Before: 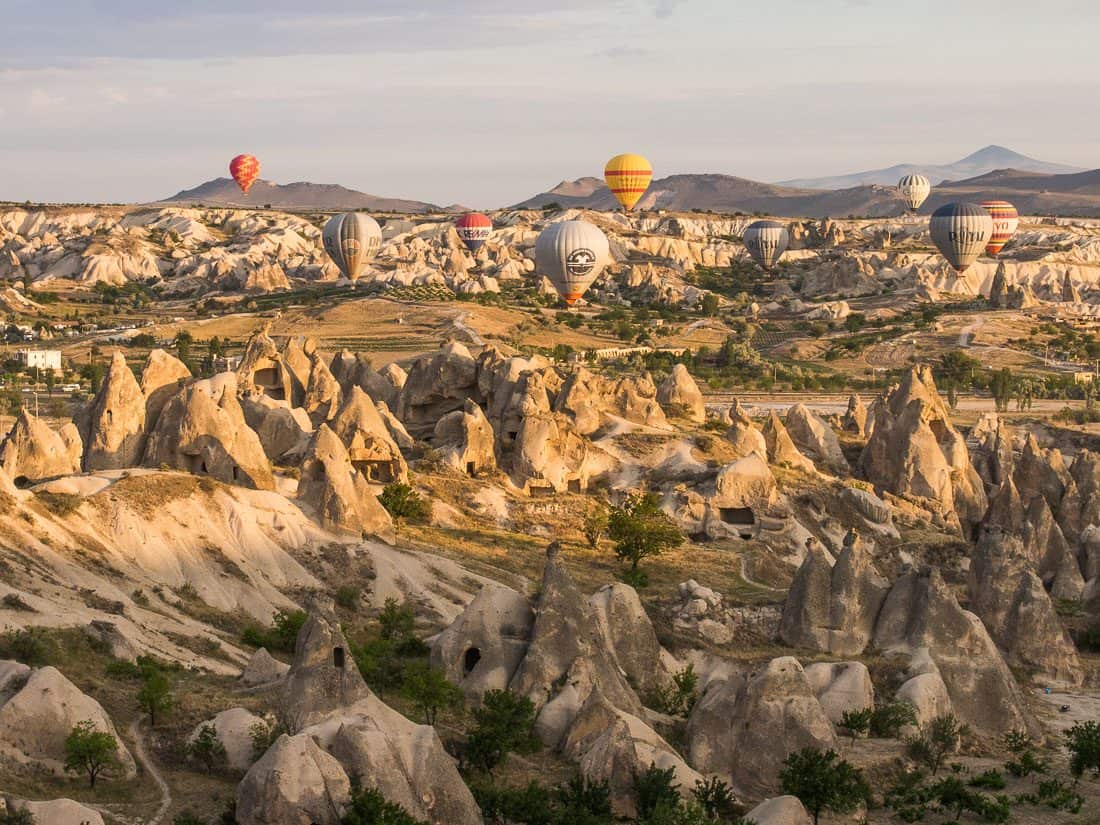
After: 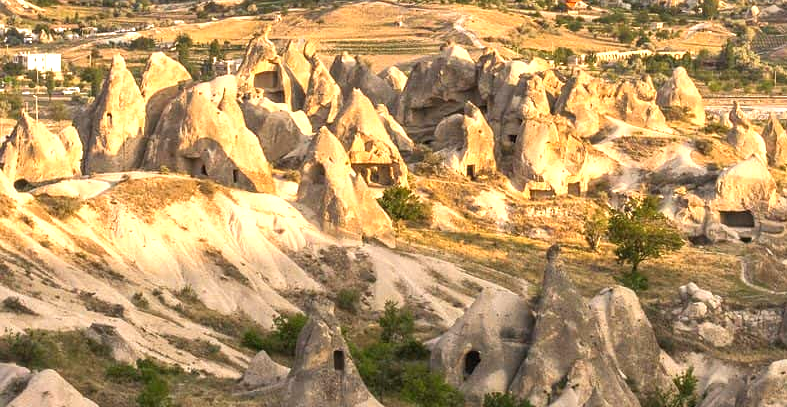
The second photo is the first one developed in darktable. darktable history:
exposure: black level correction 0, exposure 0.951 EV, compensate highlight preservation false
crop: top 36.028%, right 28.416%, bottom 14.54%
